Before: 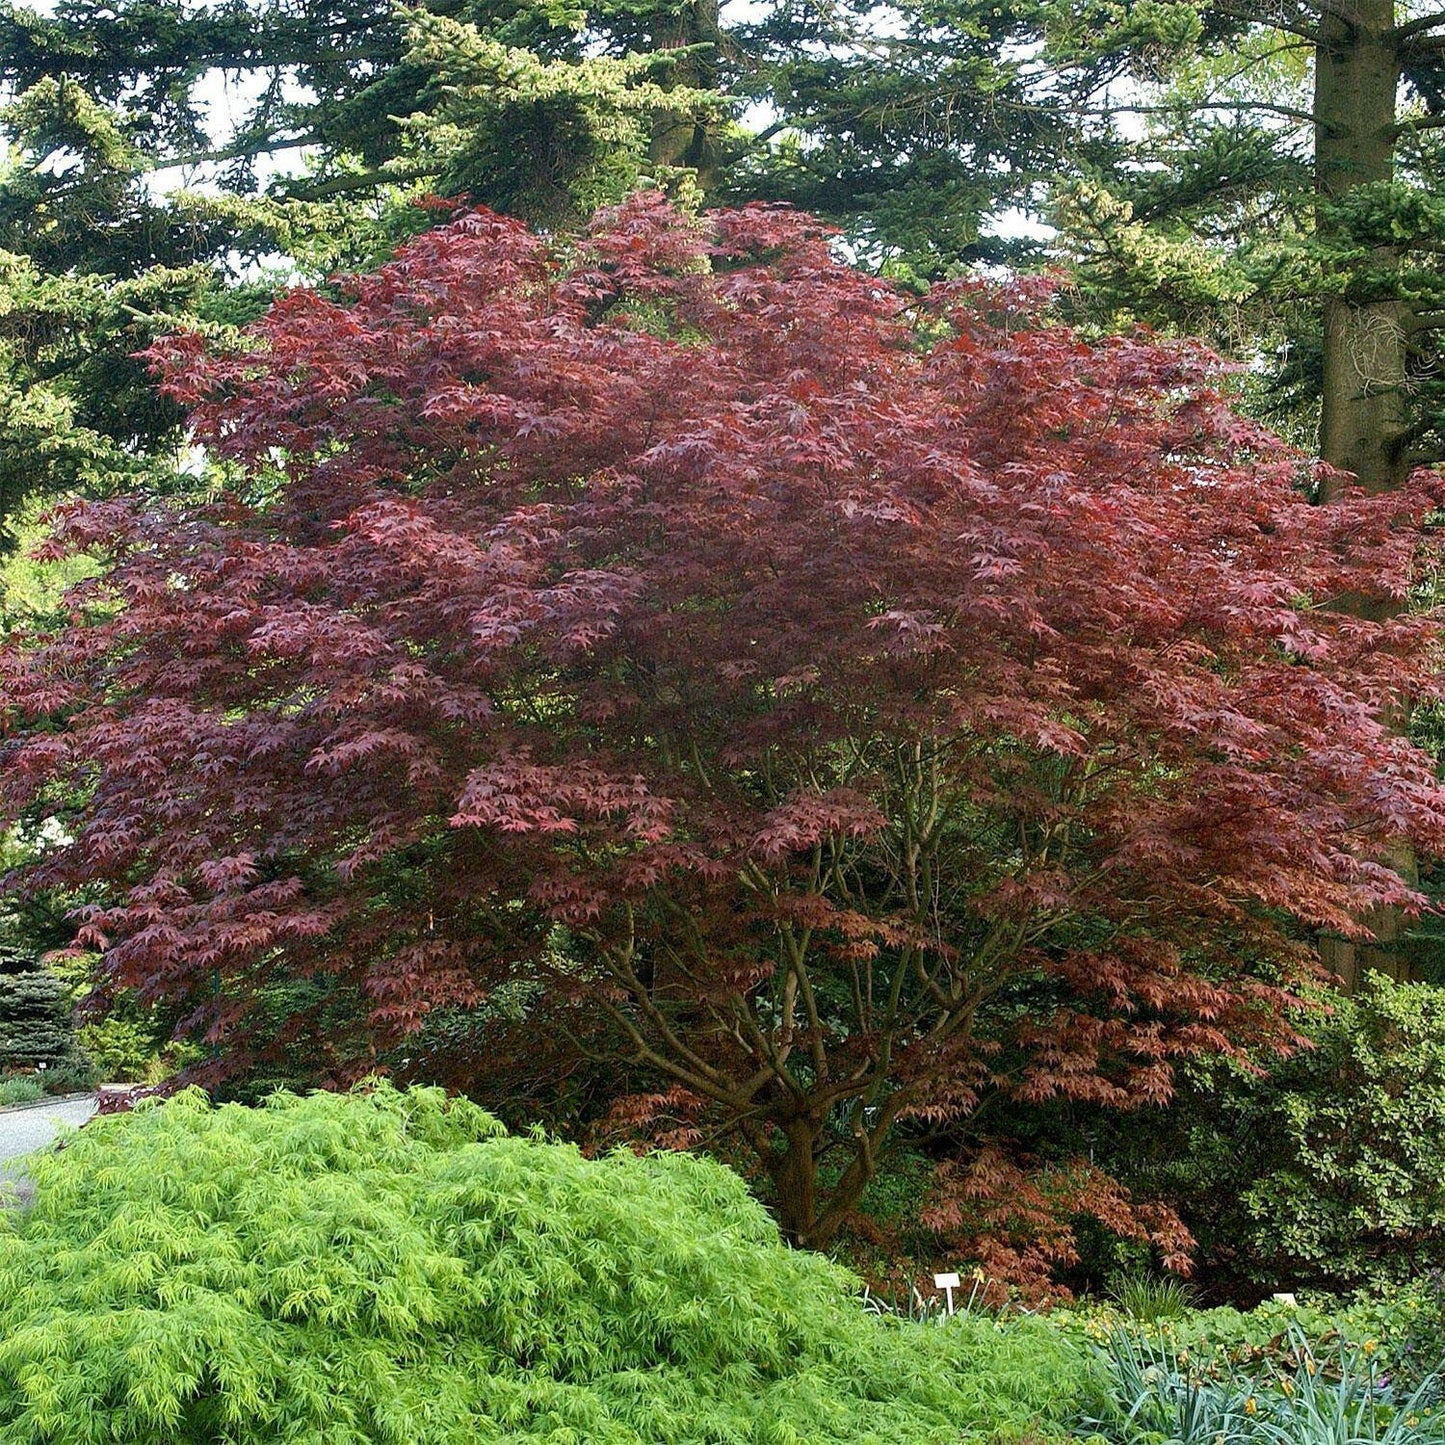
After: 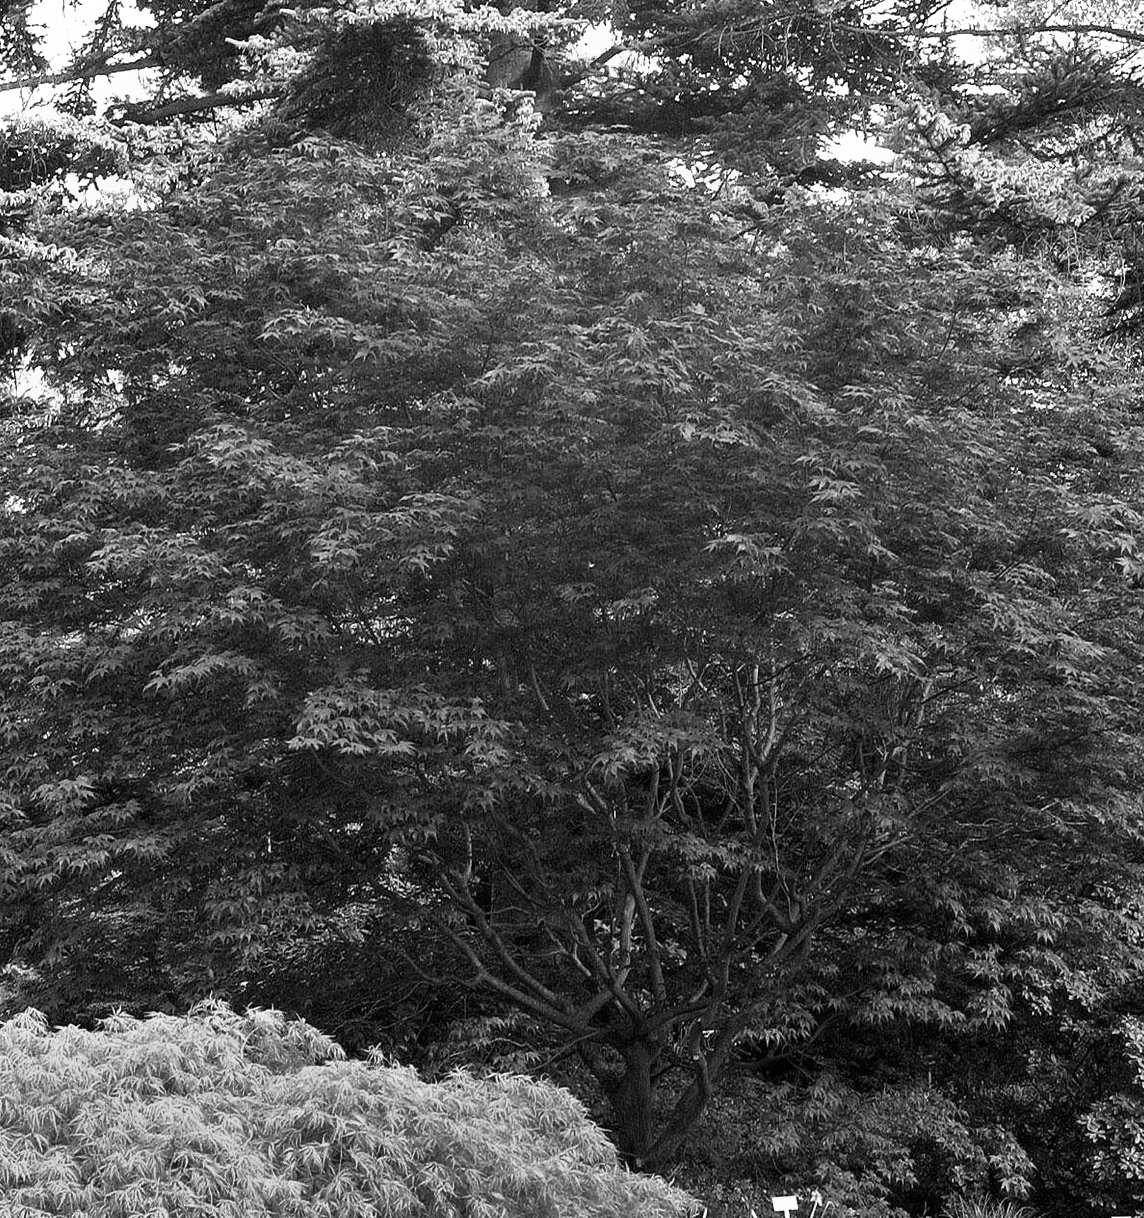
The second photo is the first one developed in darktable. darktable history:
monochrome: a 0, b 0, size 0.5, highlights 0.57
tone equalizer: -8 EV -0.417 EV, -7 EV -0.389 EV, -6 EV -0.333 EV, -5 EV -0.222 EV, -3 EV 0.222 EV, -2 EV 0.333 EV, -1 EV 0.389 EV, +0 EV 0.417 EV, edges refinement/feathering 500, mask exposure compensation -1.57 EV, preserve details no
velvia: strength 45%
crop: left 11.225%, top 5.381%, right 9.565%, bottom 10.314%
